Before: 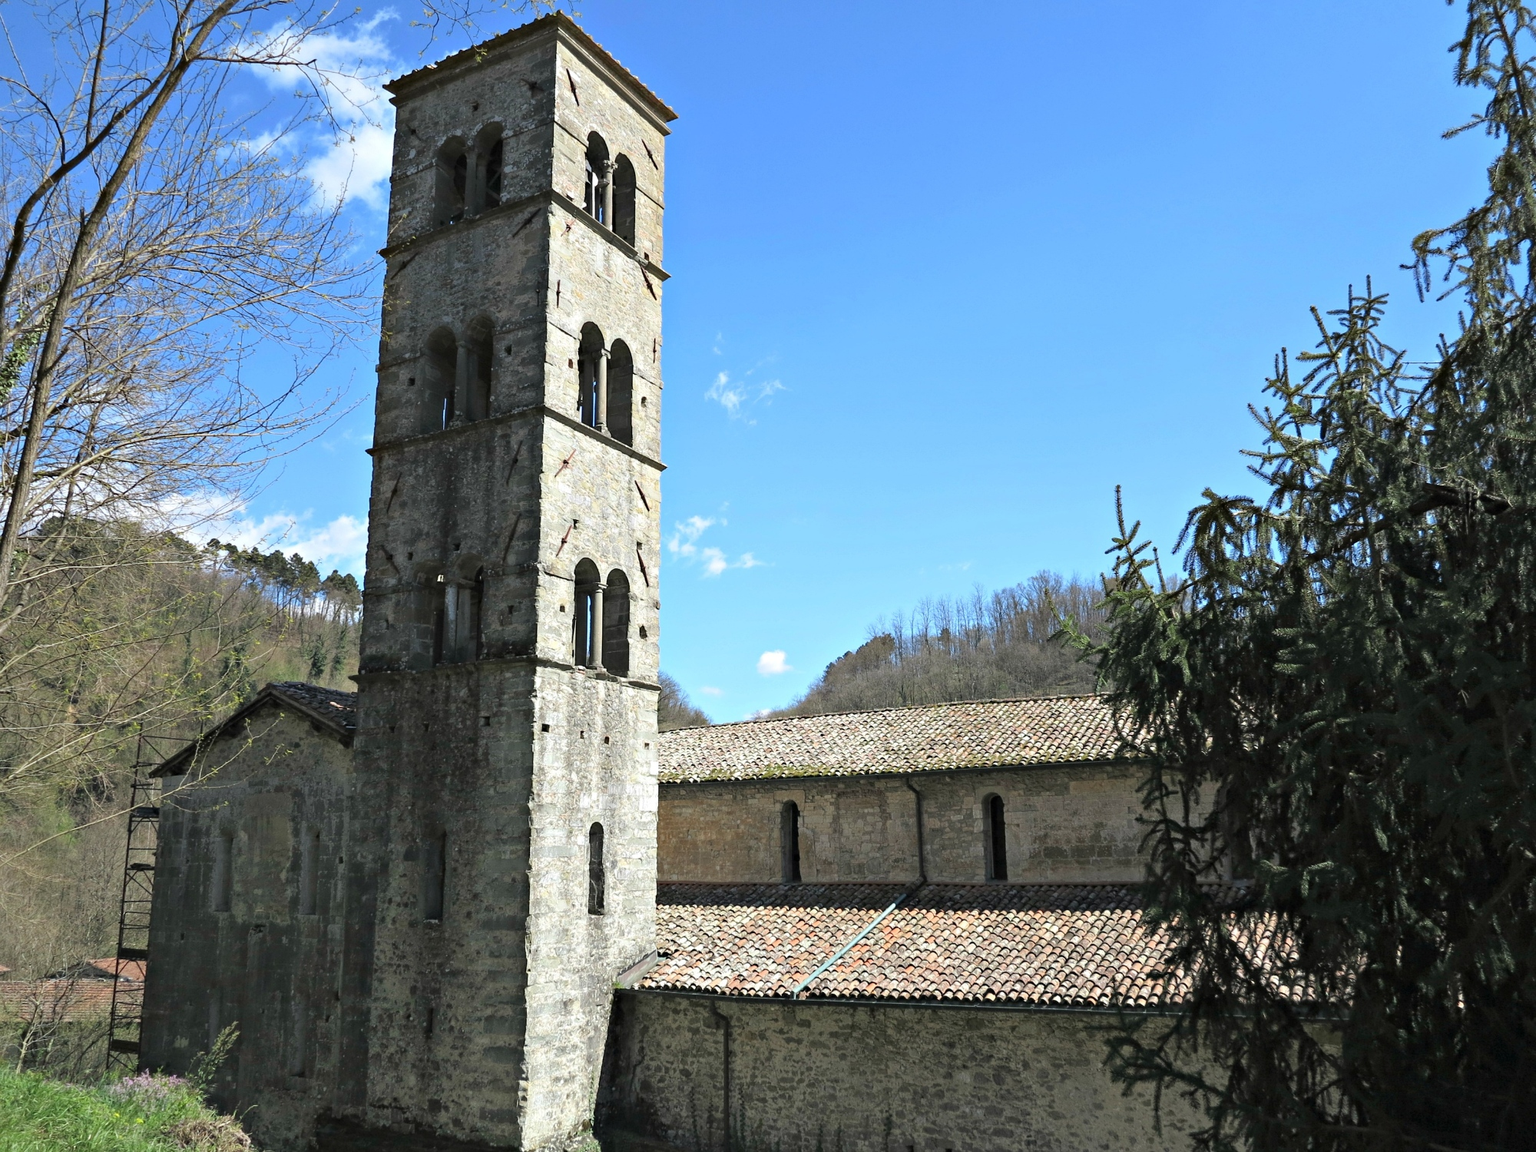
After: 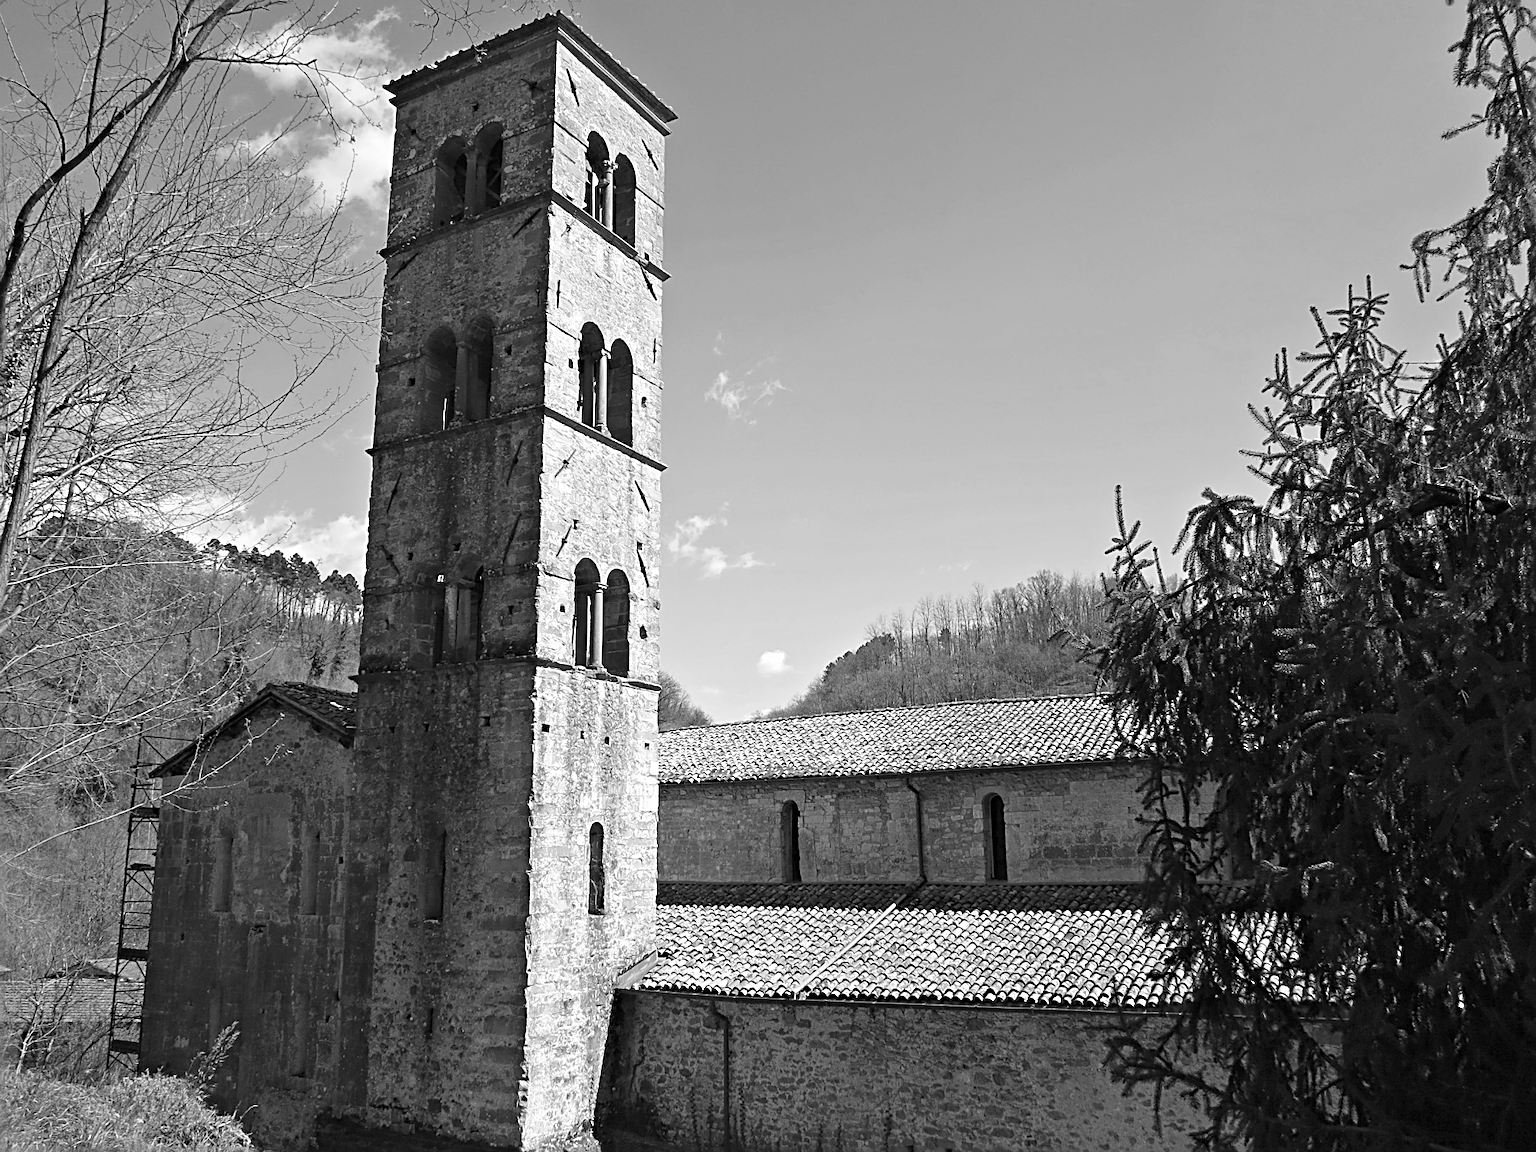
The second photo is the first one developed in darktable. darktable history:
sharpen: radius 2.584, amount 0.688
monochrome: on, module defaults
